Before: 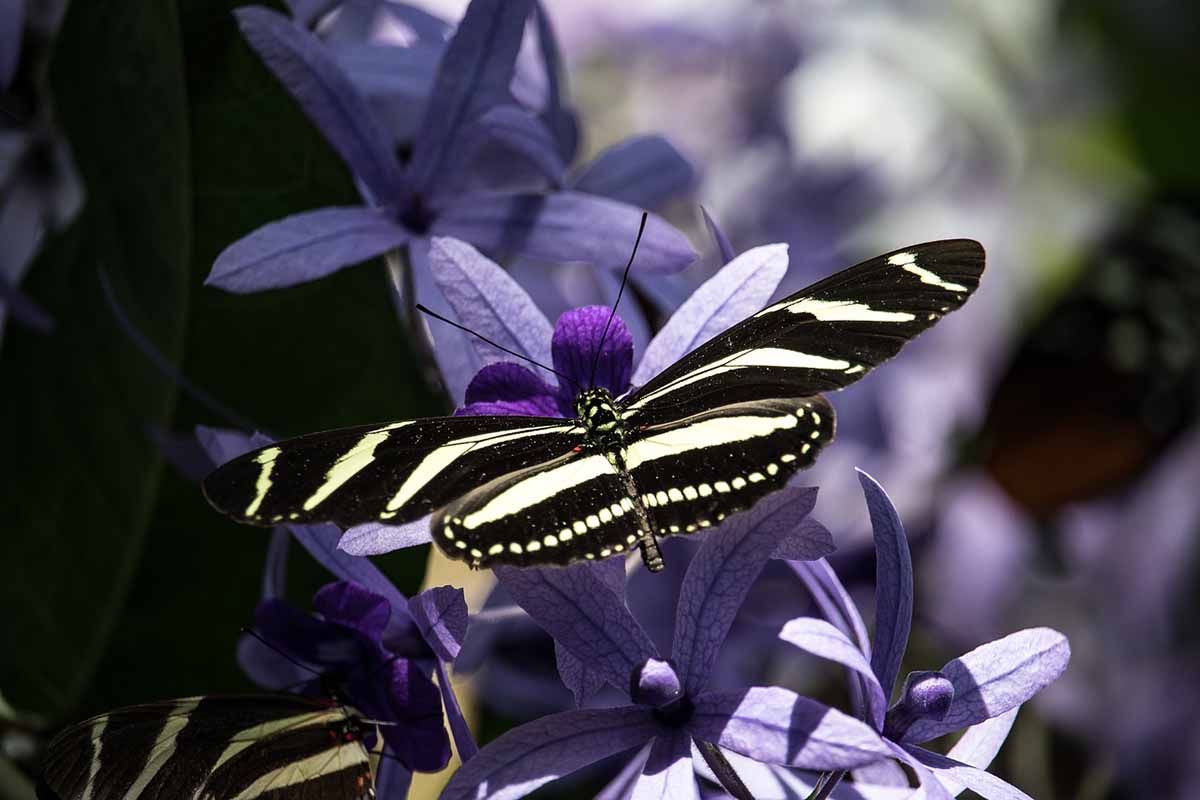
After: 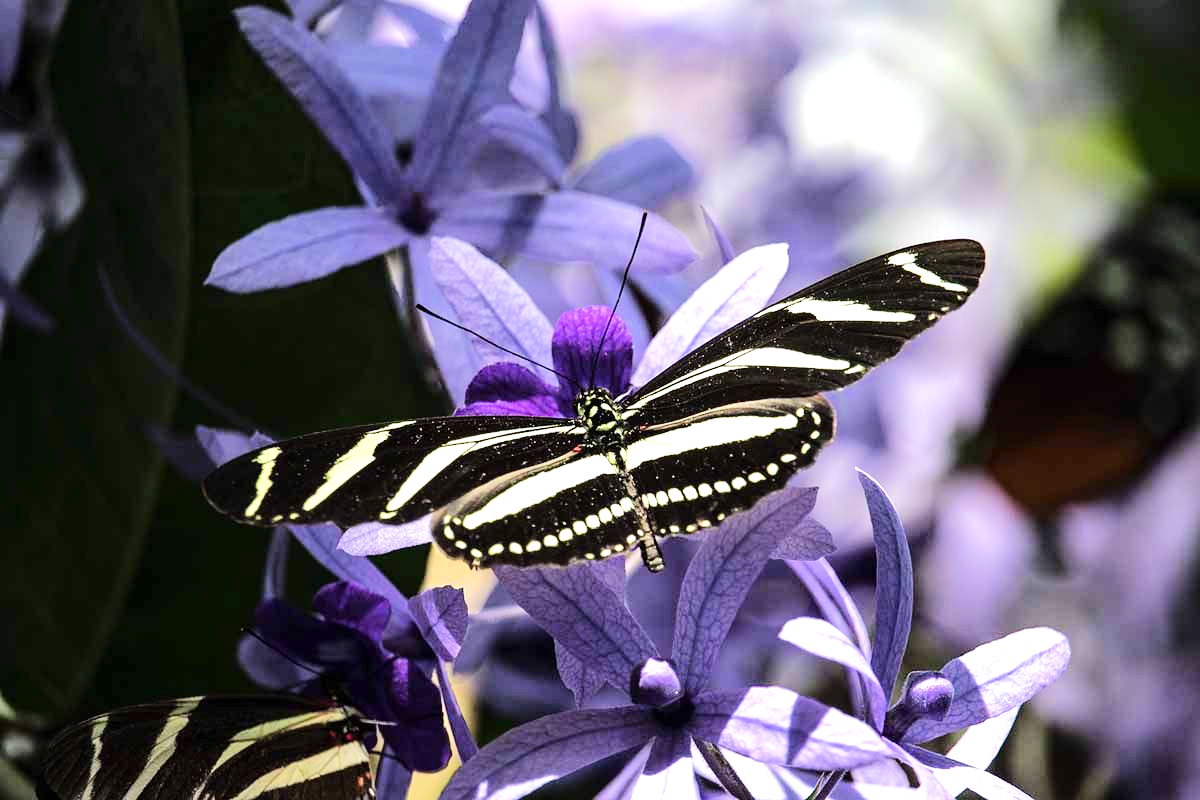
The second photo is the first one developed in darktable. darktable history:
tone equalizer: -7 EV 0.152 EV, -6 EV 0.585 EV, -5 EV 1.12 EV, -4 EV 1.32 EV, -3 EV 1.13 EV, -2 EV 0.6 EV, -1 EV 0.162 EV, edges refinement/feathering 500, mask exposure compensation -1.57 EV, preserve details no
exposure: exposure 0.496 EV, compensate highlight preservation false
